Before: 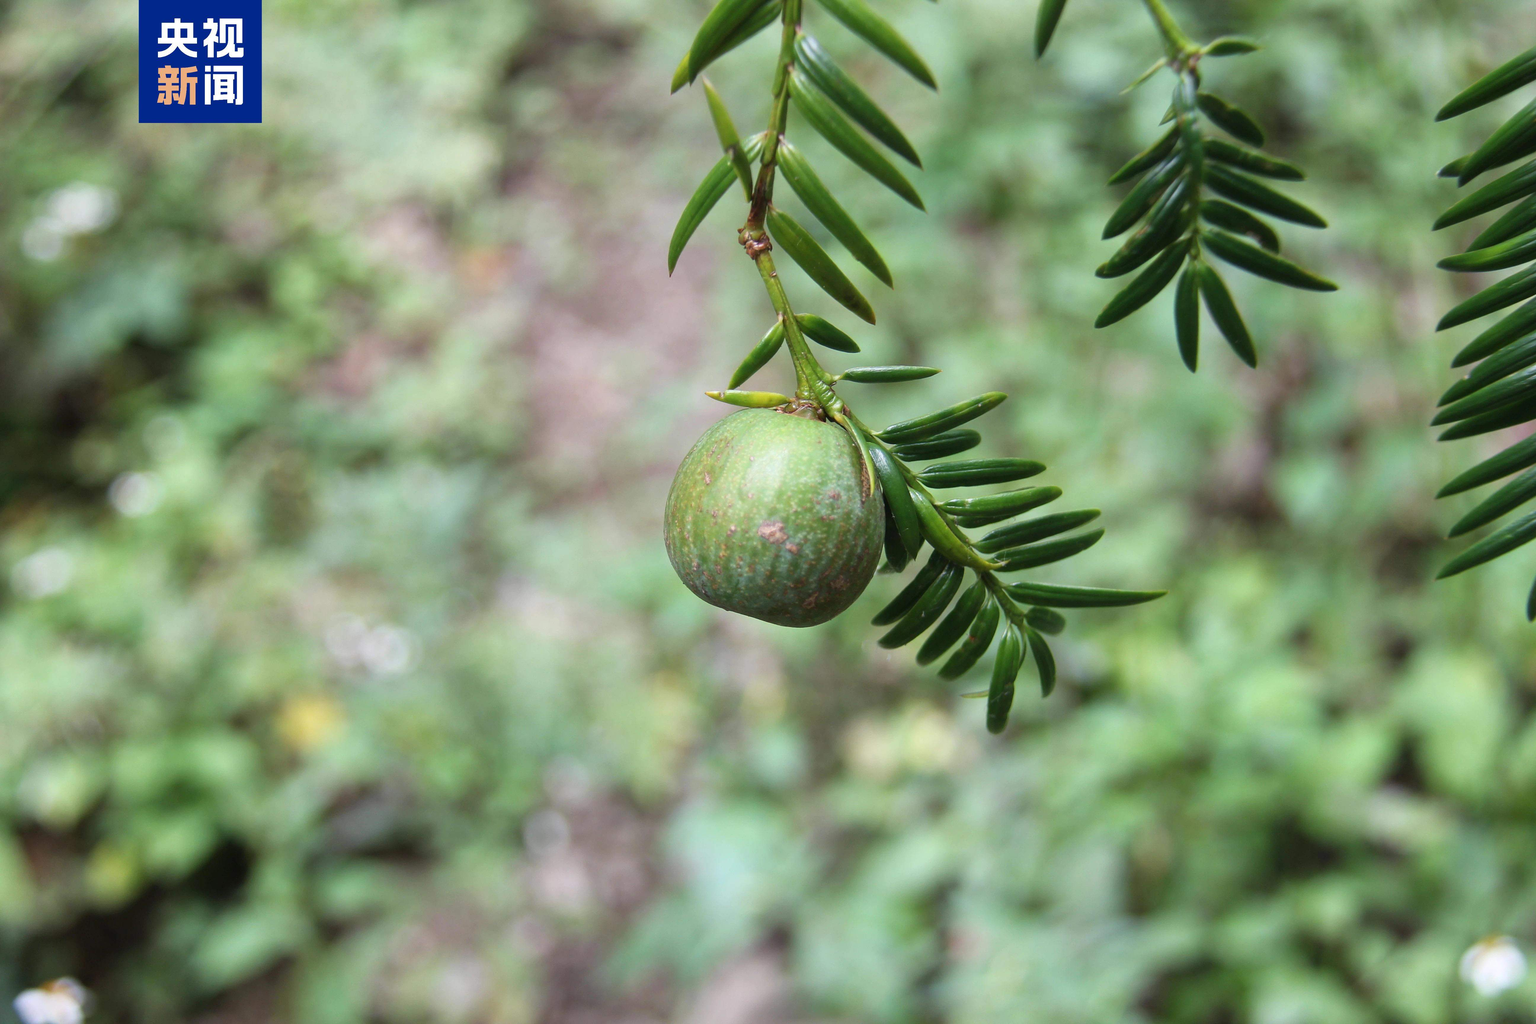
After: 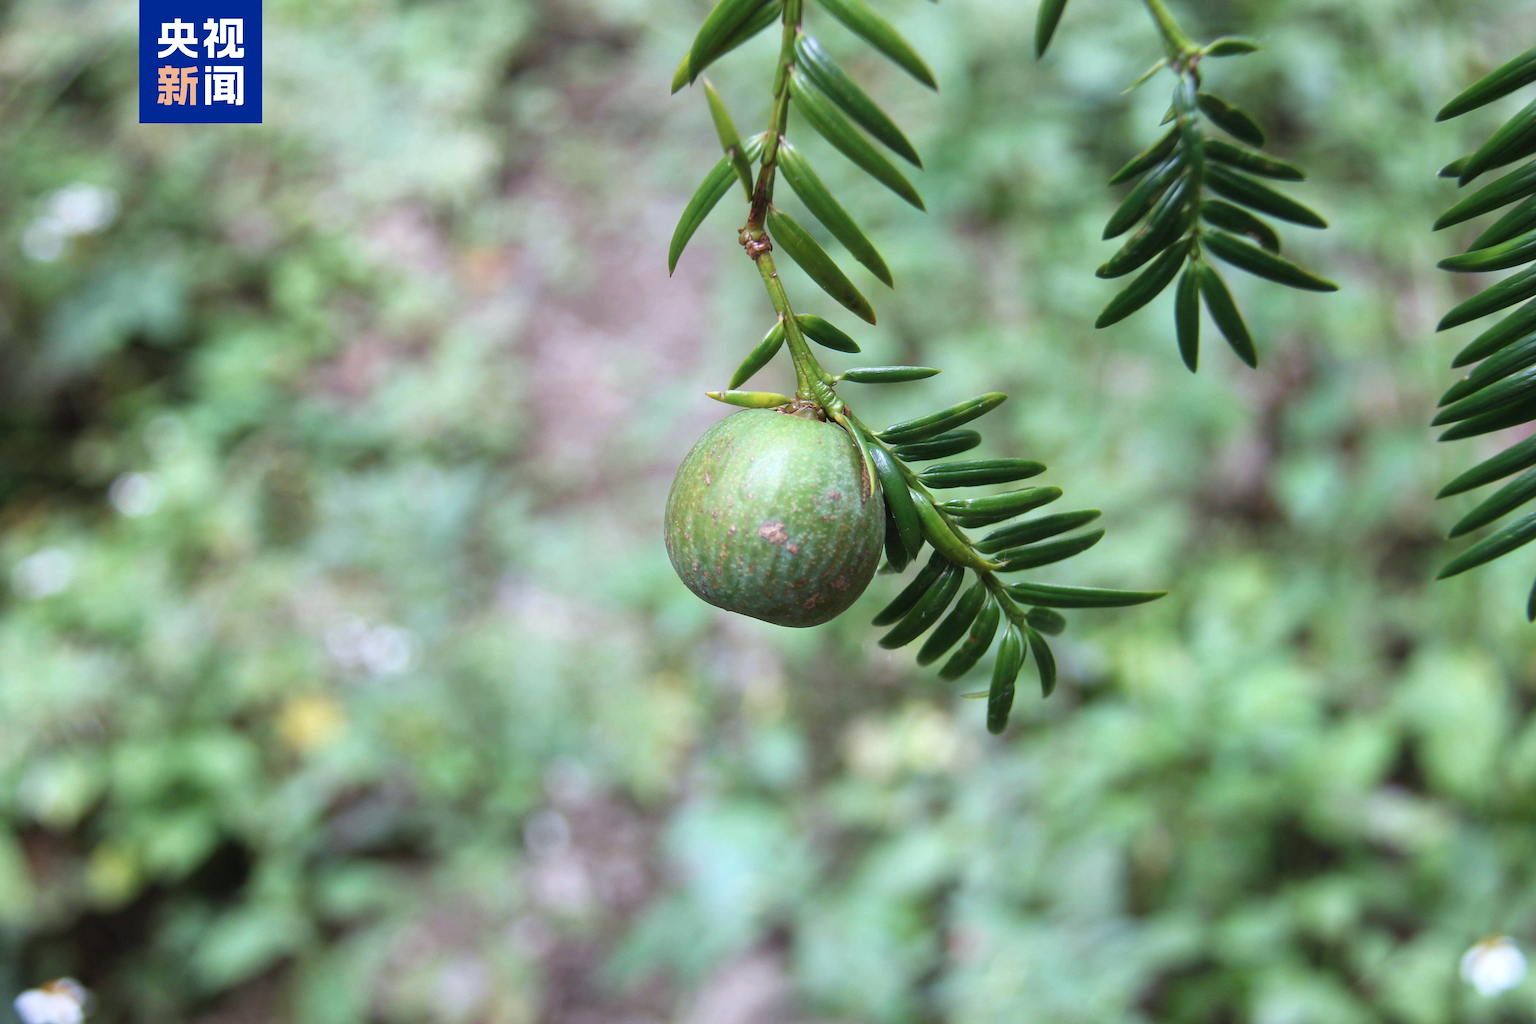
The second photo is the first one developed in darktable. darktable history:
exposure: exposure 0.127 EV, compensate highlight preservation false
color correction: highlights a* -0.772, highlights b* -8.92
vignetting: fall-off start 116.67%, fall-off radius 59.26%, brightness -0.31, saturation -0.056
